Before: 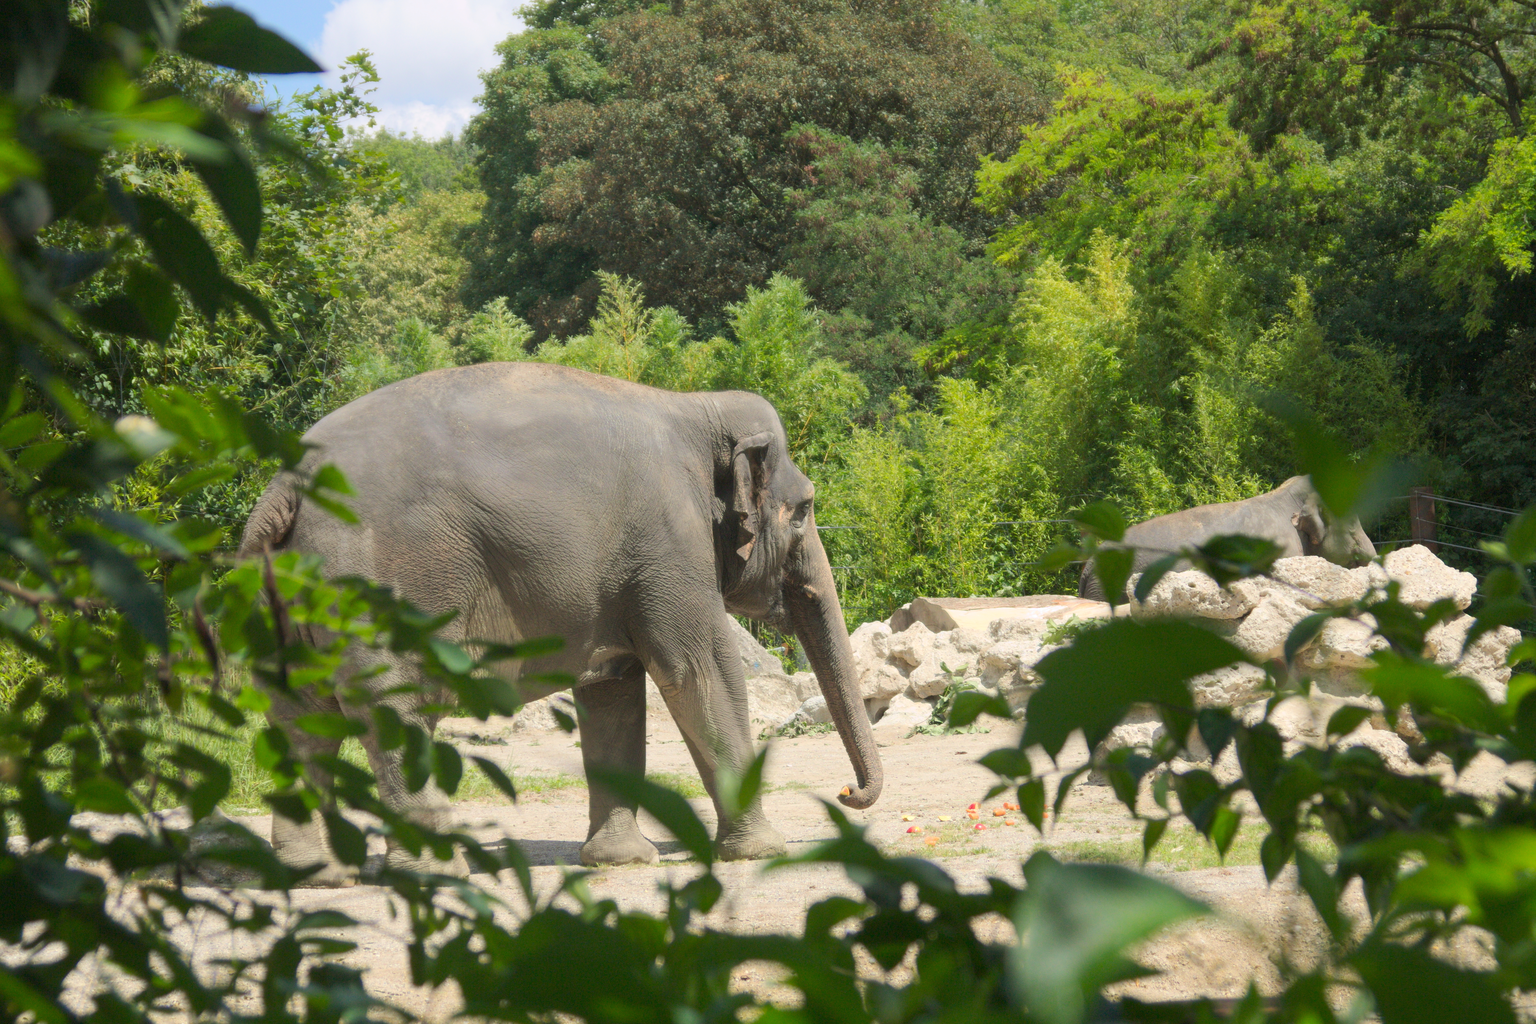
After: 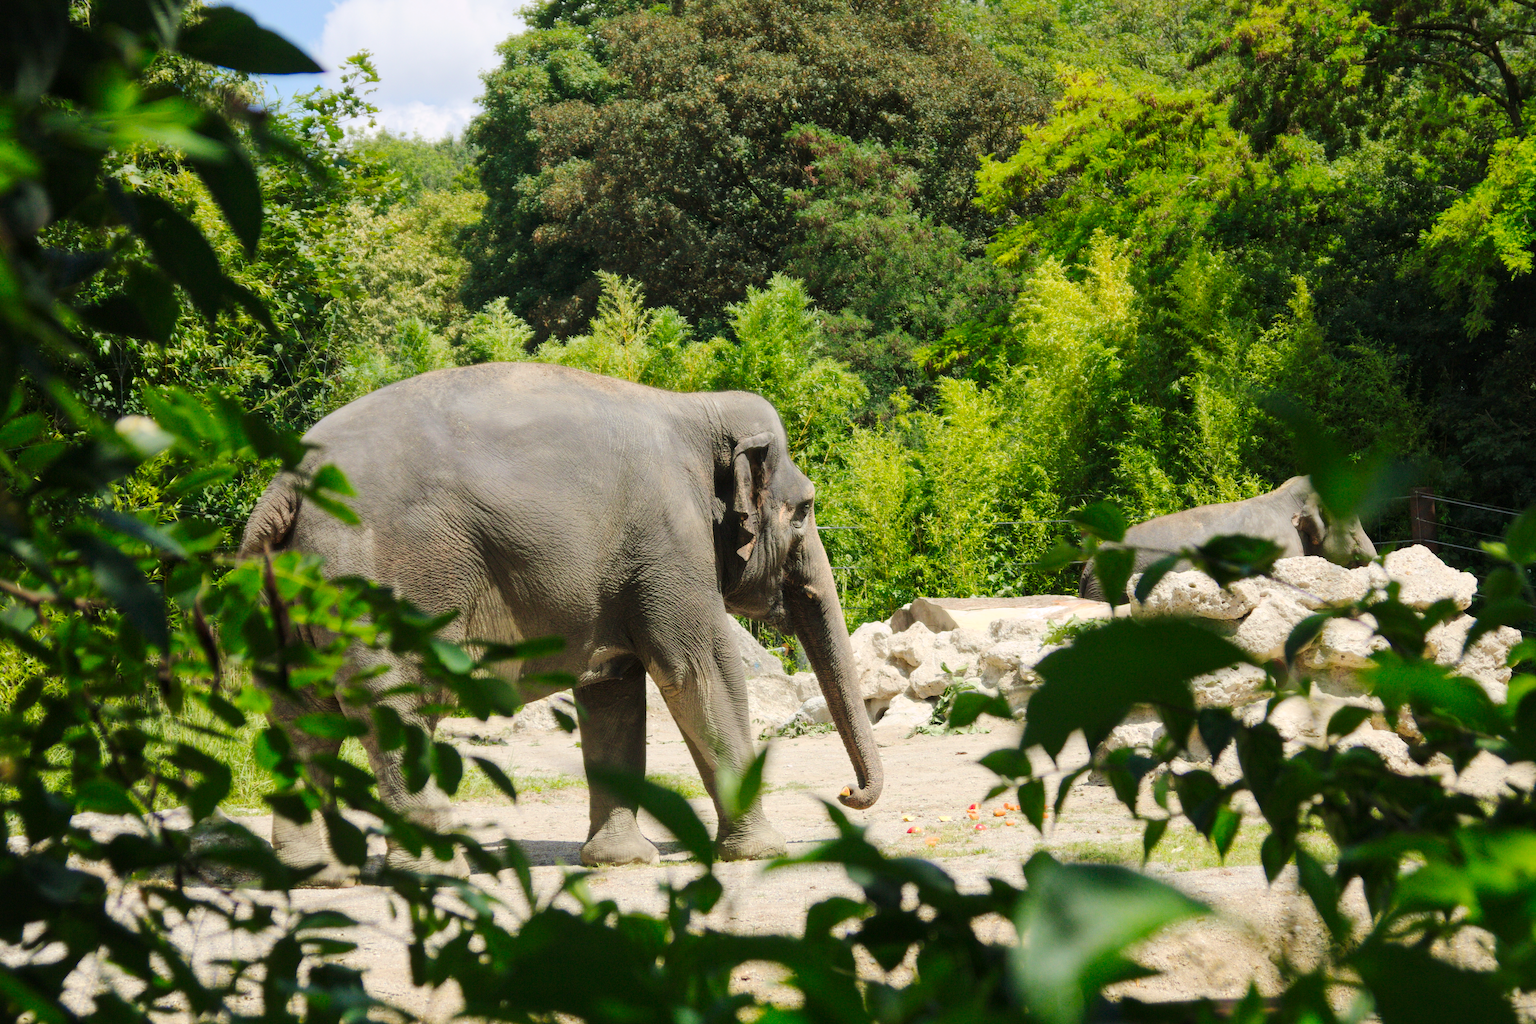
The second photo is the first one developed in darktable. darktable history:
local contrast: mode bilateral grid, contrast 19, coarseness 50, detail 119%, midtone range 0.2
tone curve: curves: ch0 [(0, 0) (0.003, 0.007) (0.011, 0.009) (0.025, 0.014) (0.044, 0.022) (0.069, 0.029) (0.1, 0.037) (0.136, 0.052) (0.177, 0.083) (0.224, 0.121) (0.277, 0.177) (0.335, 0.258) (0.399, 0.351) (0.468, 0.454) (0.543, 0.557) (0.623, 0.654) (0.709, 0.744) (0.801, 0.825) (0.898, 0.909) (1, 1)], preserve colors none
